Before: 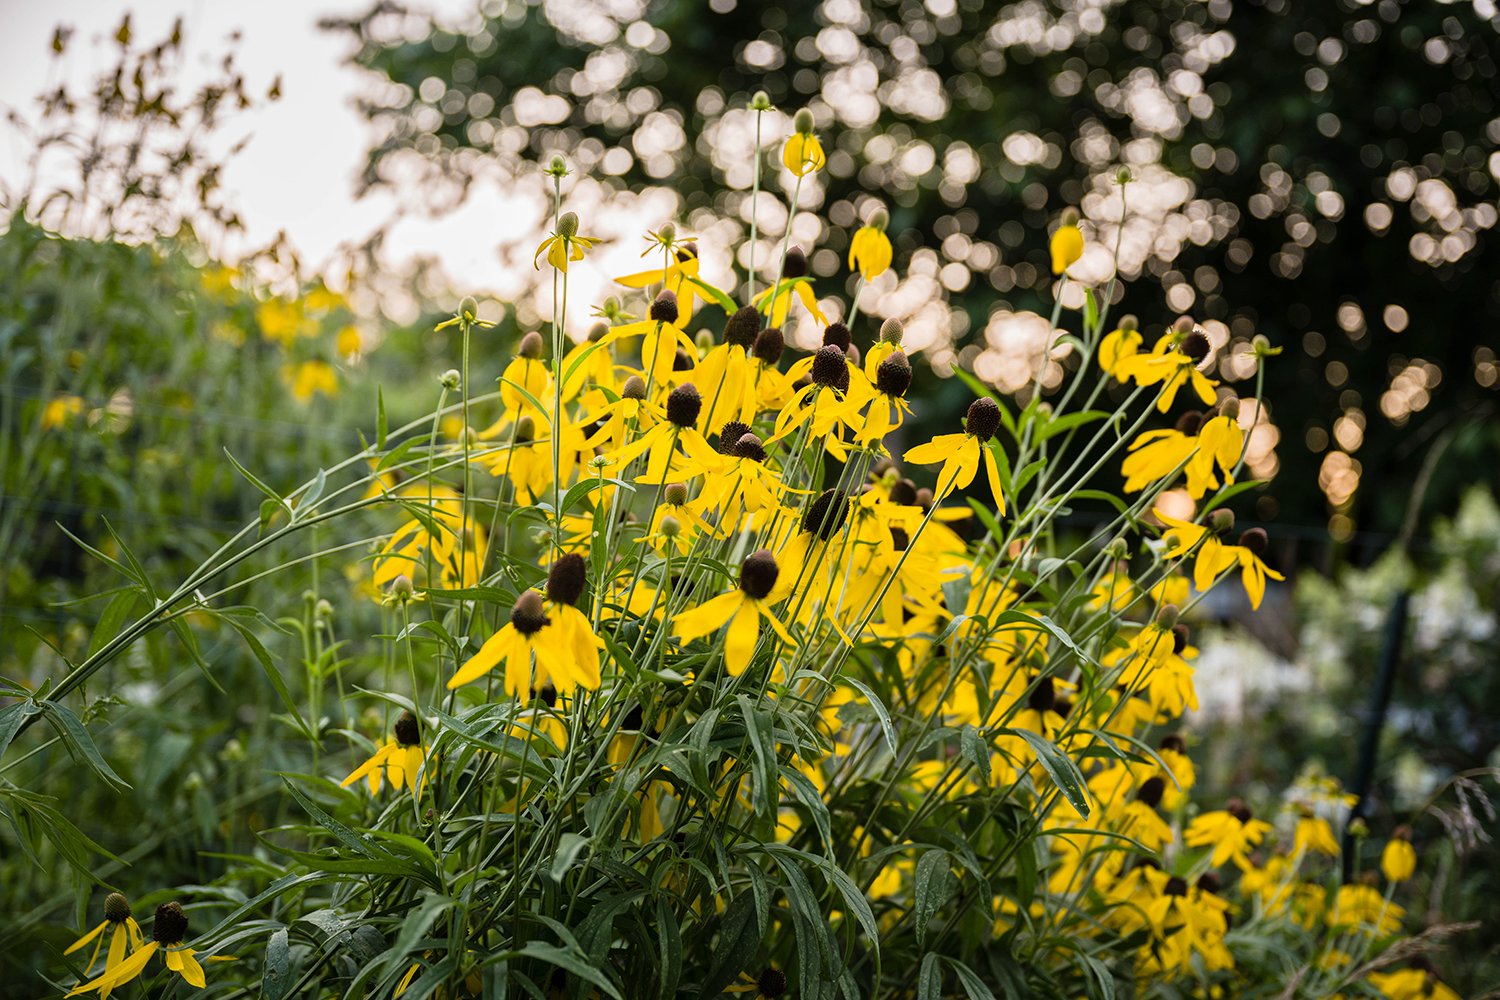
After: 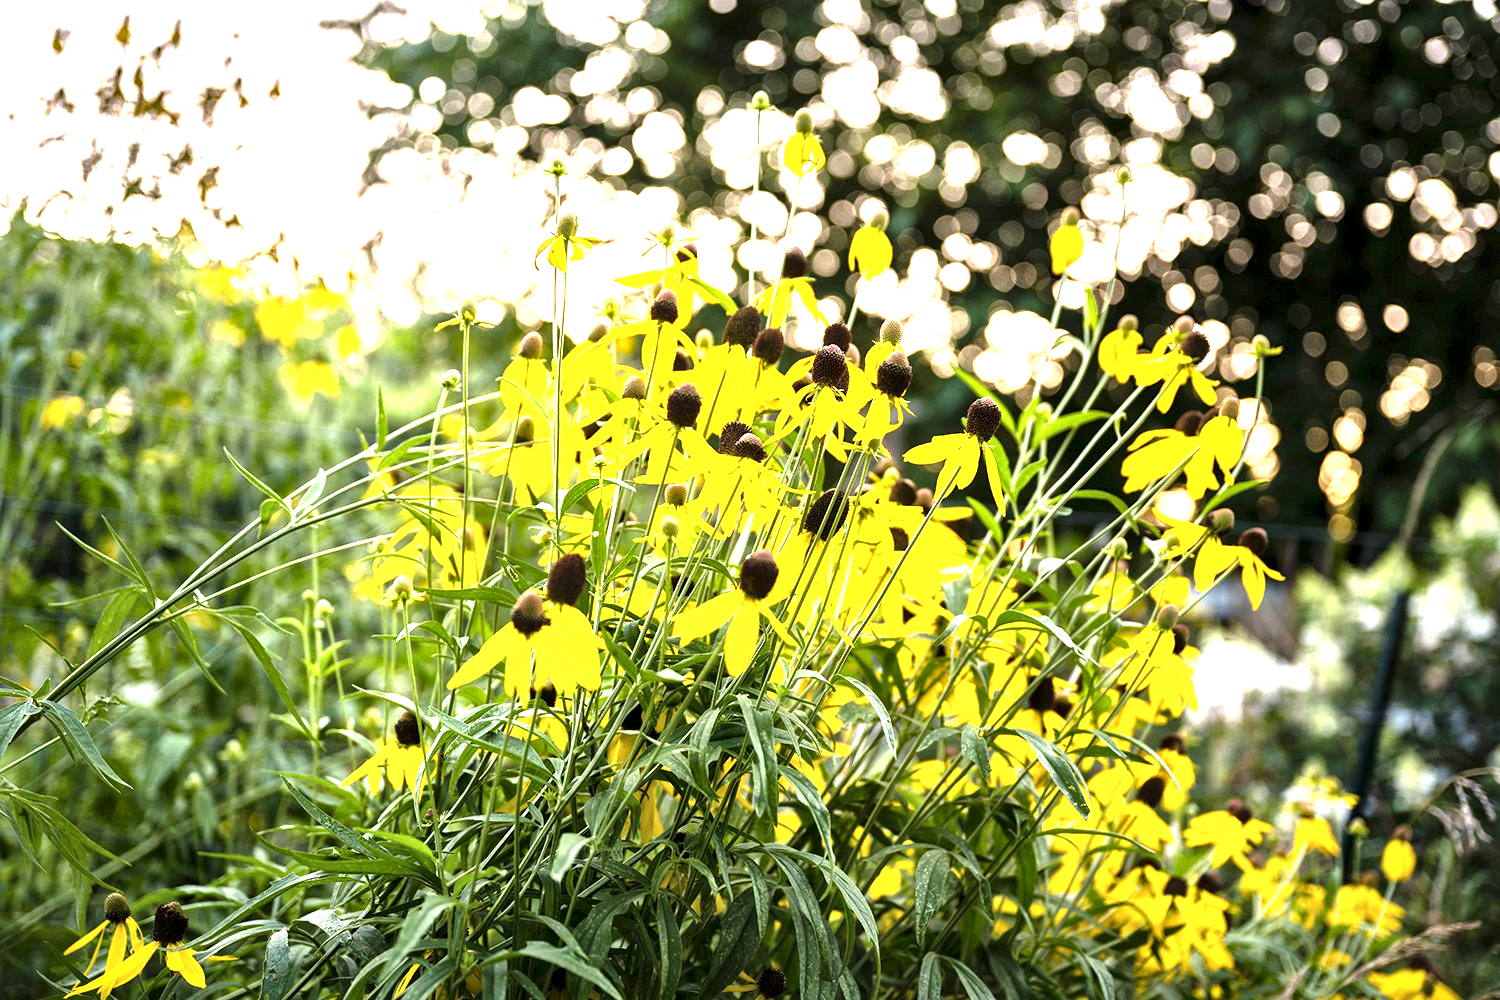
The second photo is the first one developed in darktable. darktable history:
exposure: black level correction 0, exposure 1.515 EV, compensate highlight preservation false
local contrast: mode bilateral grid, contrast 24, coarseness 59, detail 152%, midtone range 0.2
